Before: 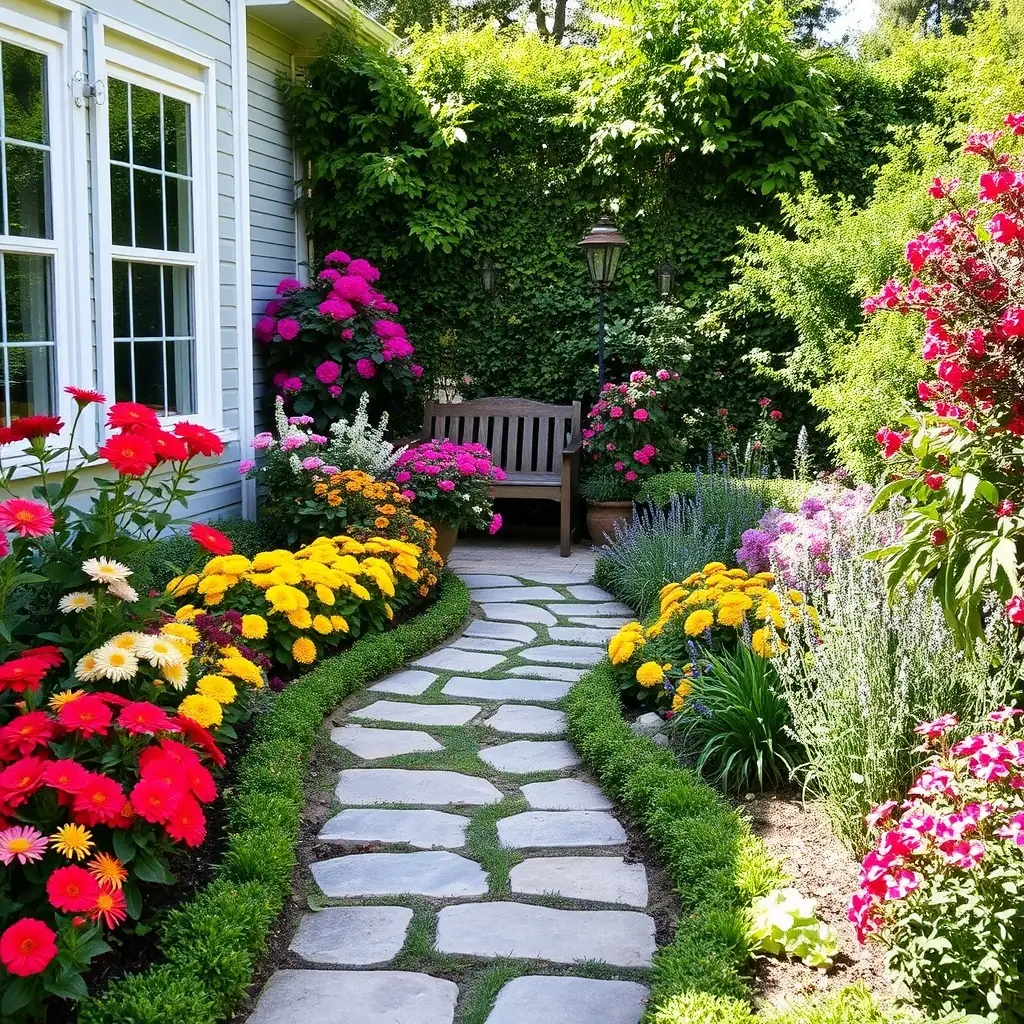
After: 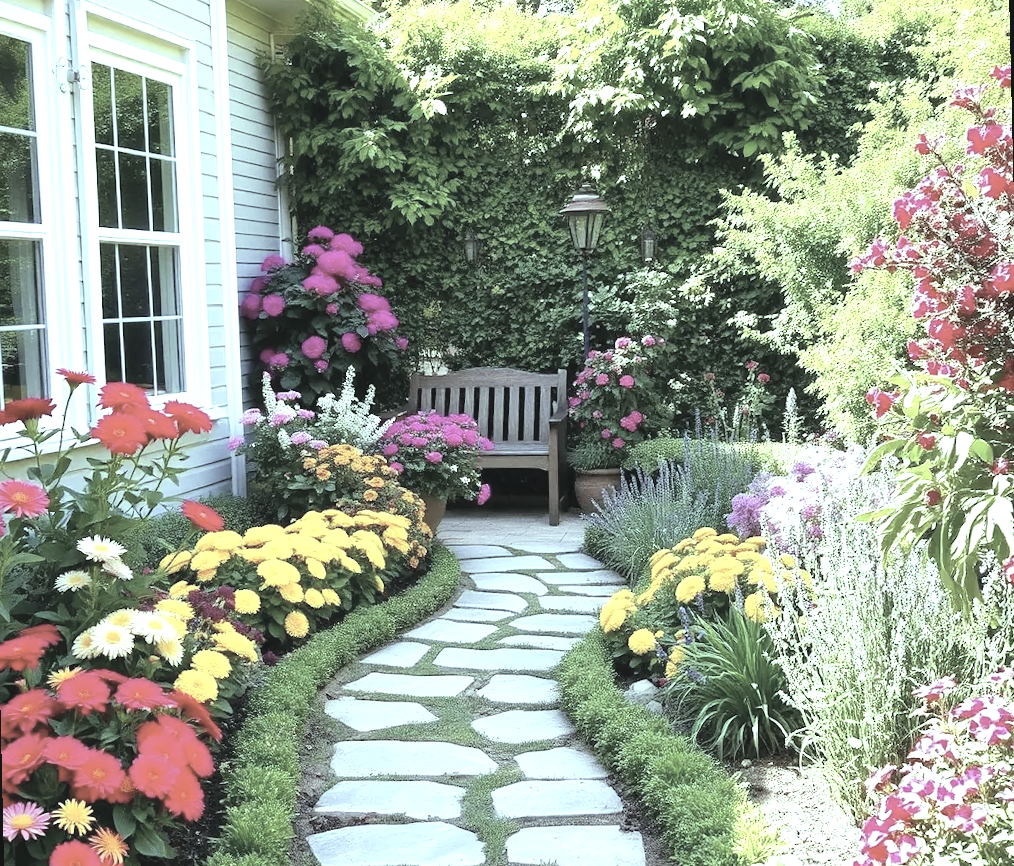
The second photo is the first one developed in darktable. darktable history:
rotate and perspective: rotation -1.32°, lens shift (horizontal) -0.031, crop left 0.015, crop right 0.985, crop top 0.047, crop bottom 0.982
contrast brightness saturation: brightness 0.18, saturation -0.5
color balance: mode lift, gamma, gain (sRGB), lift [0.997, 0.979, 1.021, 1.011], gamma [1, 1.084, 0.916, 0.998], gain [1, 0.87, 1.13, 1.101], contrast 4.55%, contrast fulcrum 38.24%, output saturation 104.09%
crop and rotate: top 0%, bottom 11.49%
exposure: black level correction -0.002, exposure 0.54 EV, compensate highlight preservation false
